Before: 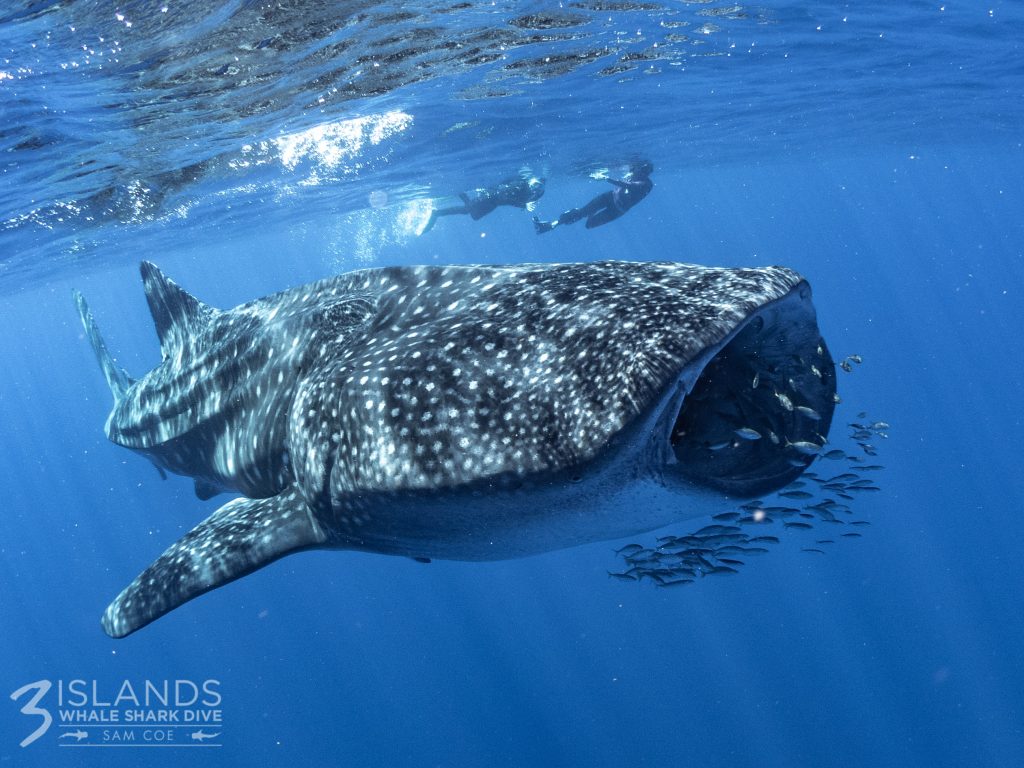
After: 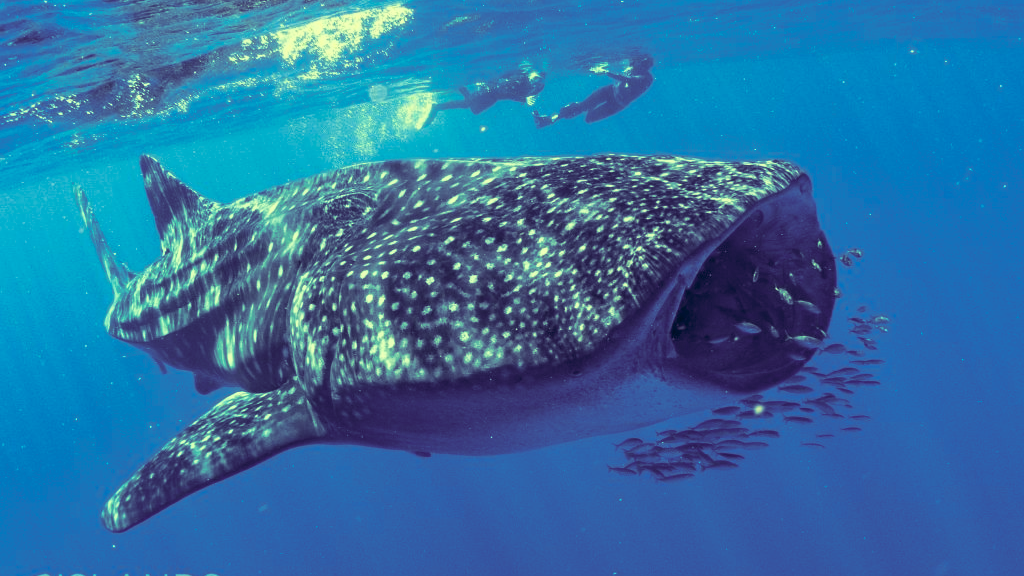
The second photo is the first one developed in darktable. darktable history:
split-toning: shadows › hue 277.2°, shadows › saturation 0.74
color correction: highlights a* -15.58, highlights b* 40, shadows a* -40, shadows b* -26.18
crop: top 13.819%, bottom 11.169%
tone equalizer: on, module defaults
